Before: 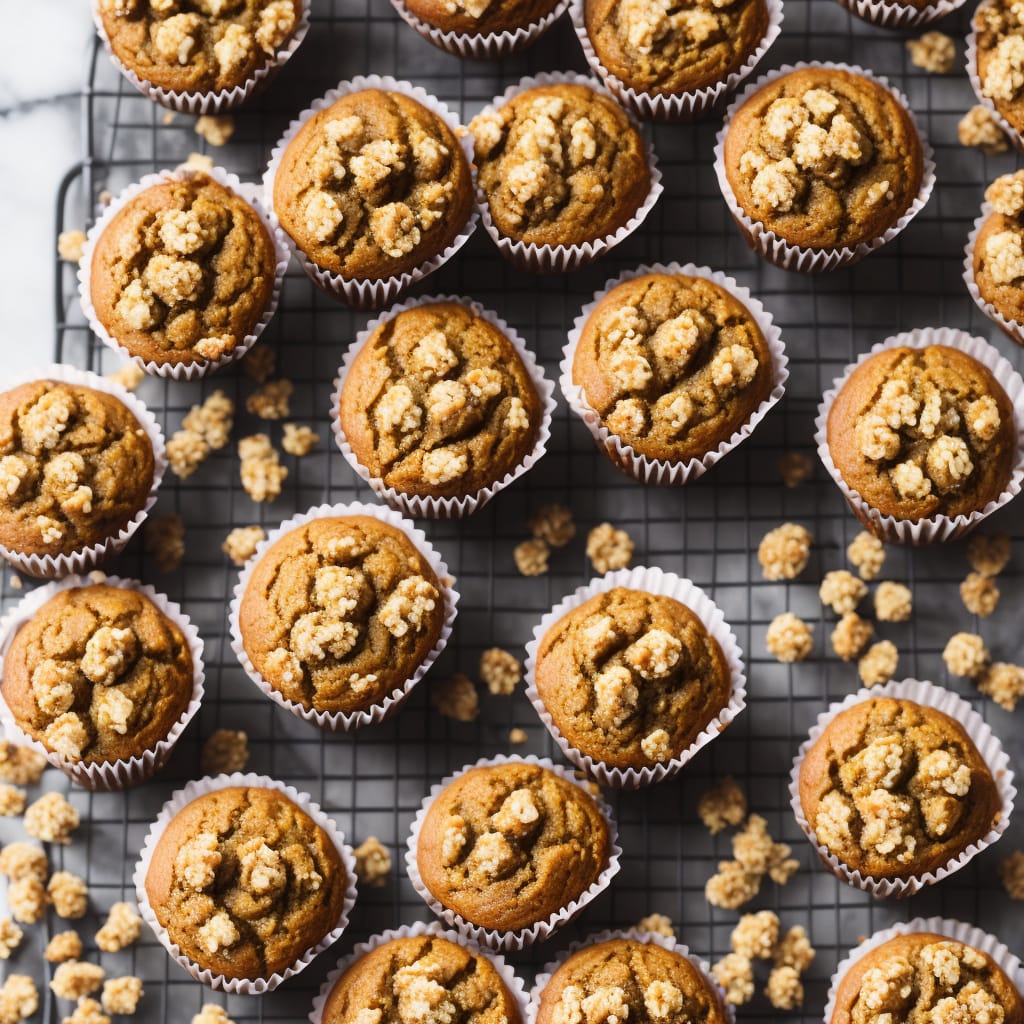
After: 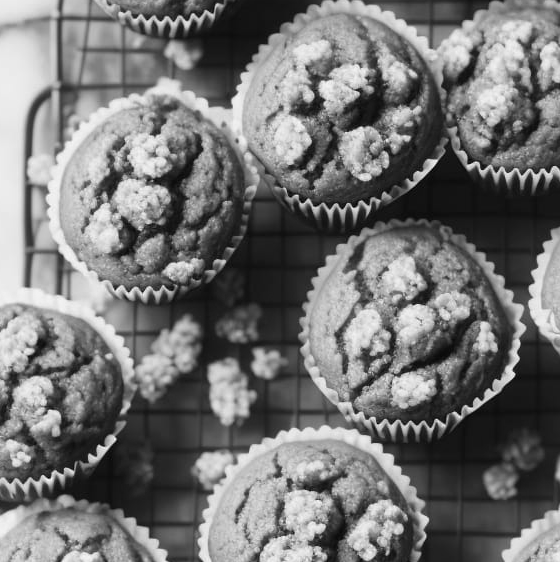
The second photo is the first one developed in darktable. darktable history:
monochrome: a -6.99, b 35.61, size 1.4
crop and rotate: left 3.047%, top 7.509%, right 42.236%, bottom 37.598%
color balance rgb: perceptual saturation grading › global saturation 25%, global vibrance 20%
